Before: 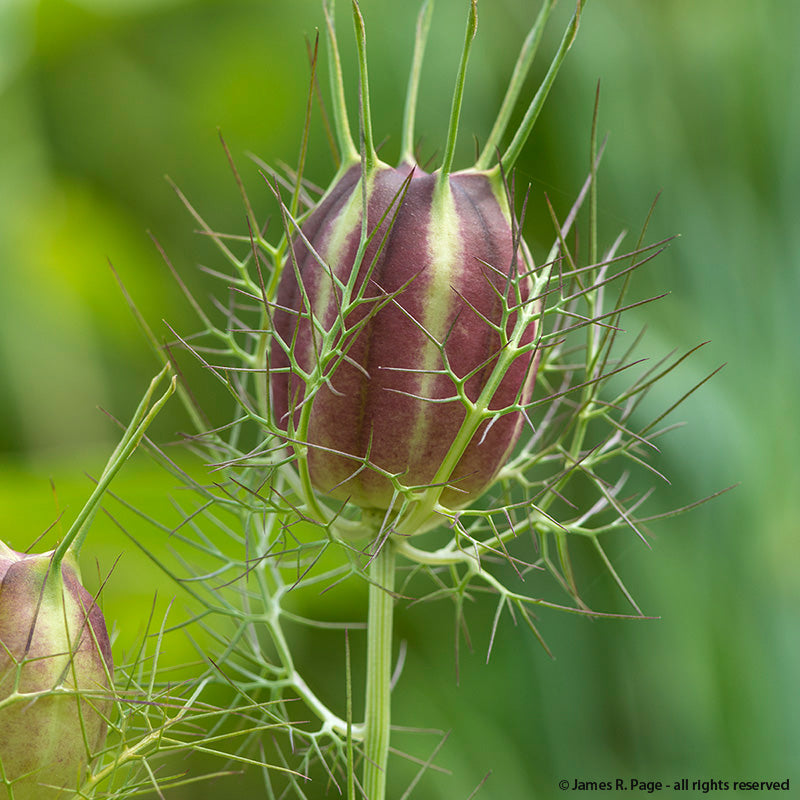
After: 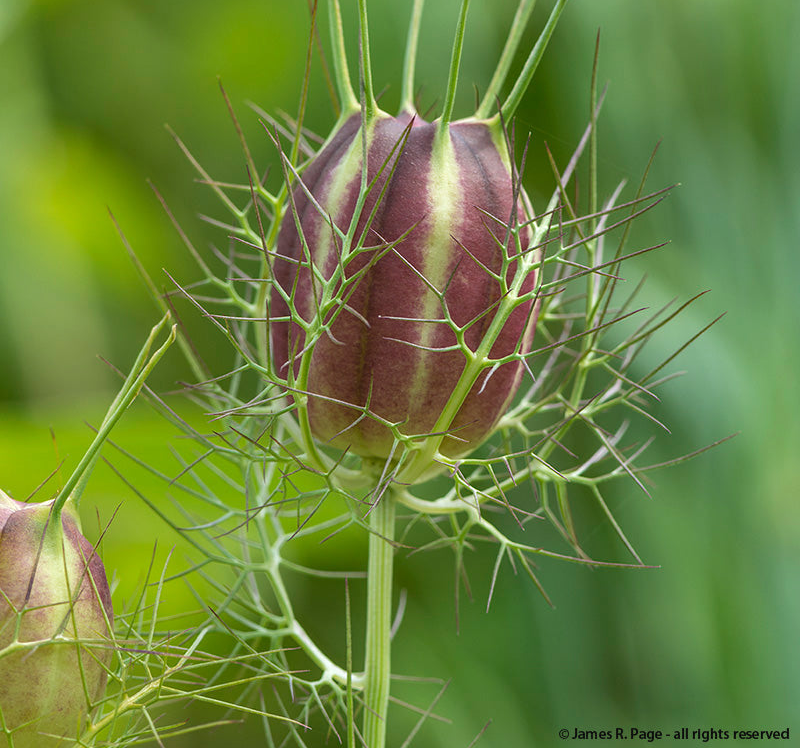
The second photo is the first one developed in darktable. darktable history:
tone equalizer: edges refinement/feathering 500, mask exposure compensation -1.57 EV, preserve details no
crop and rotate: top 6.421%
